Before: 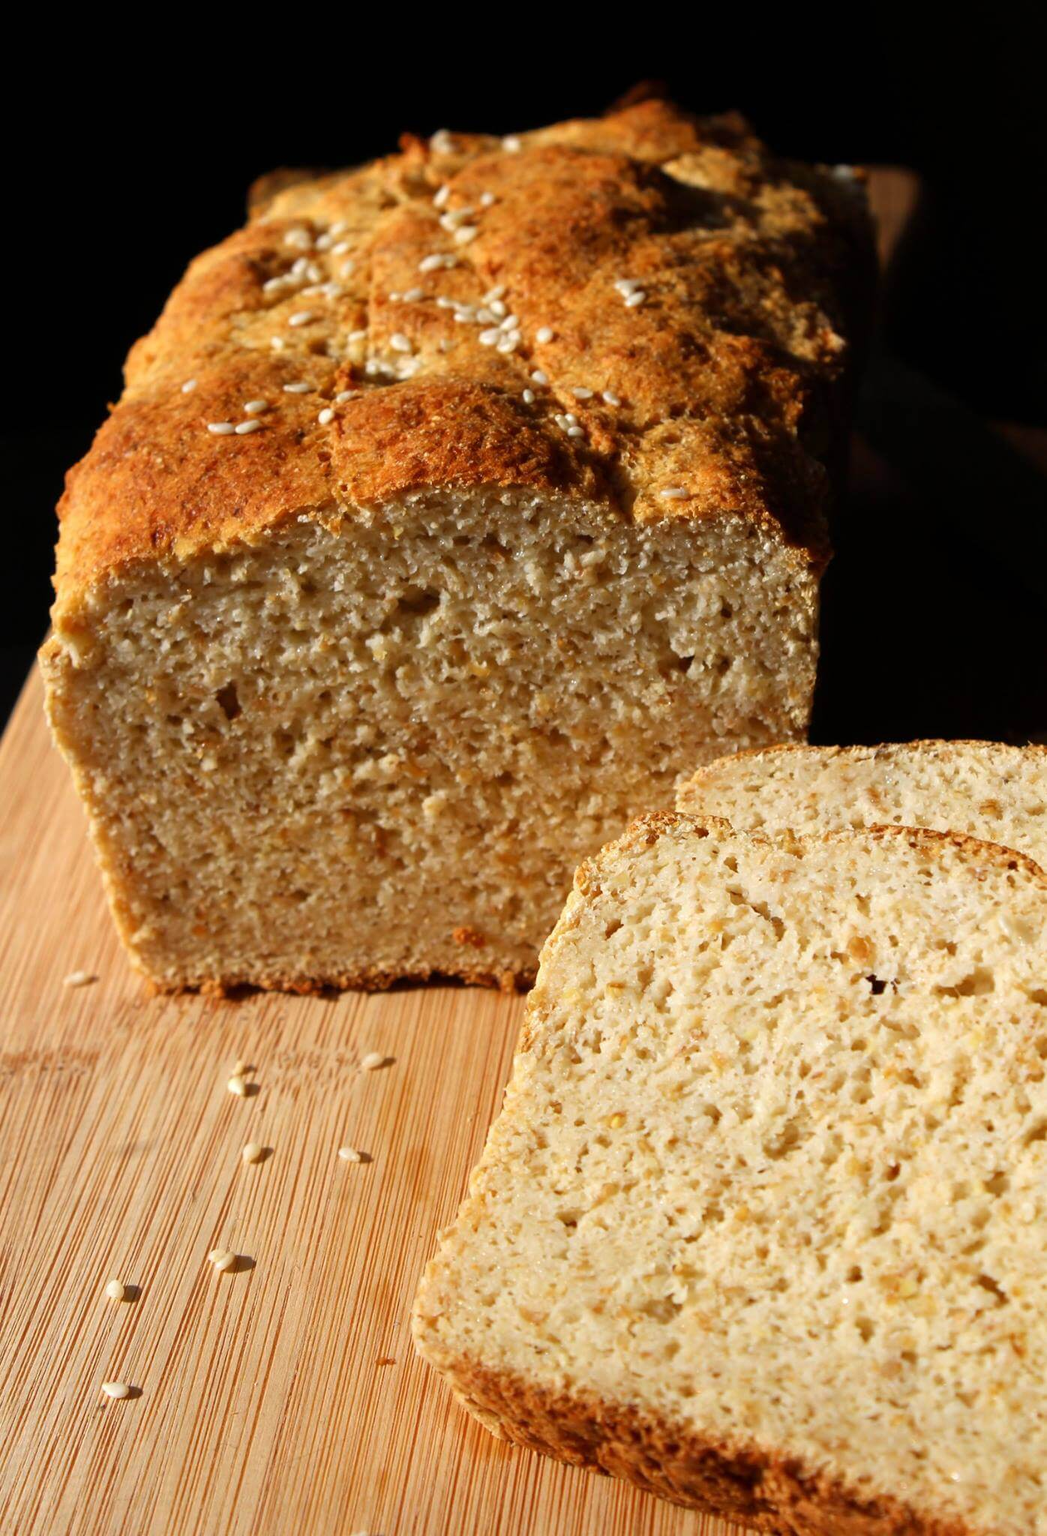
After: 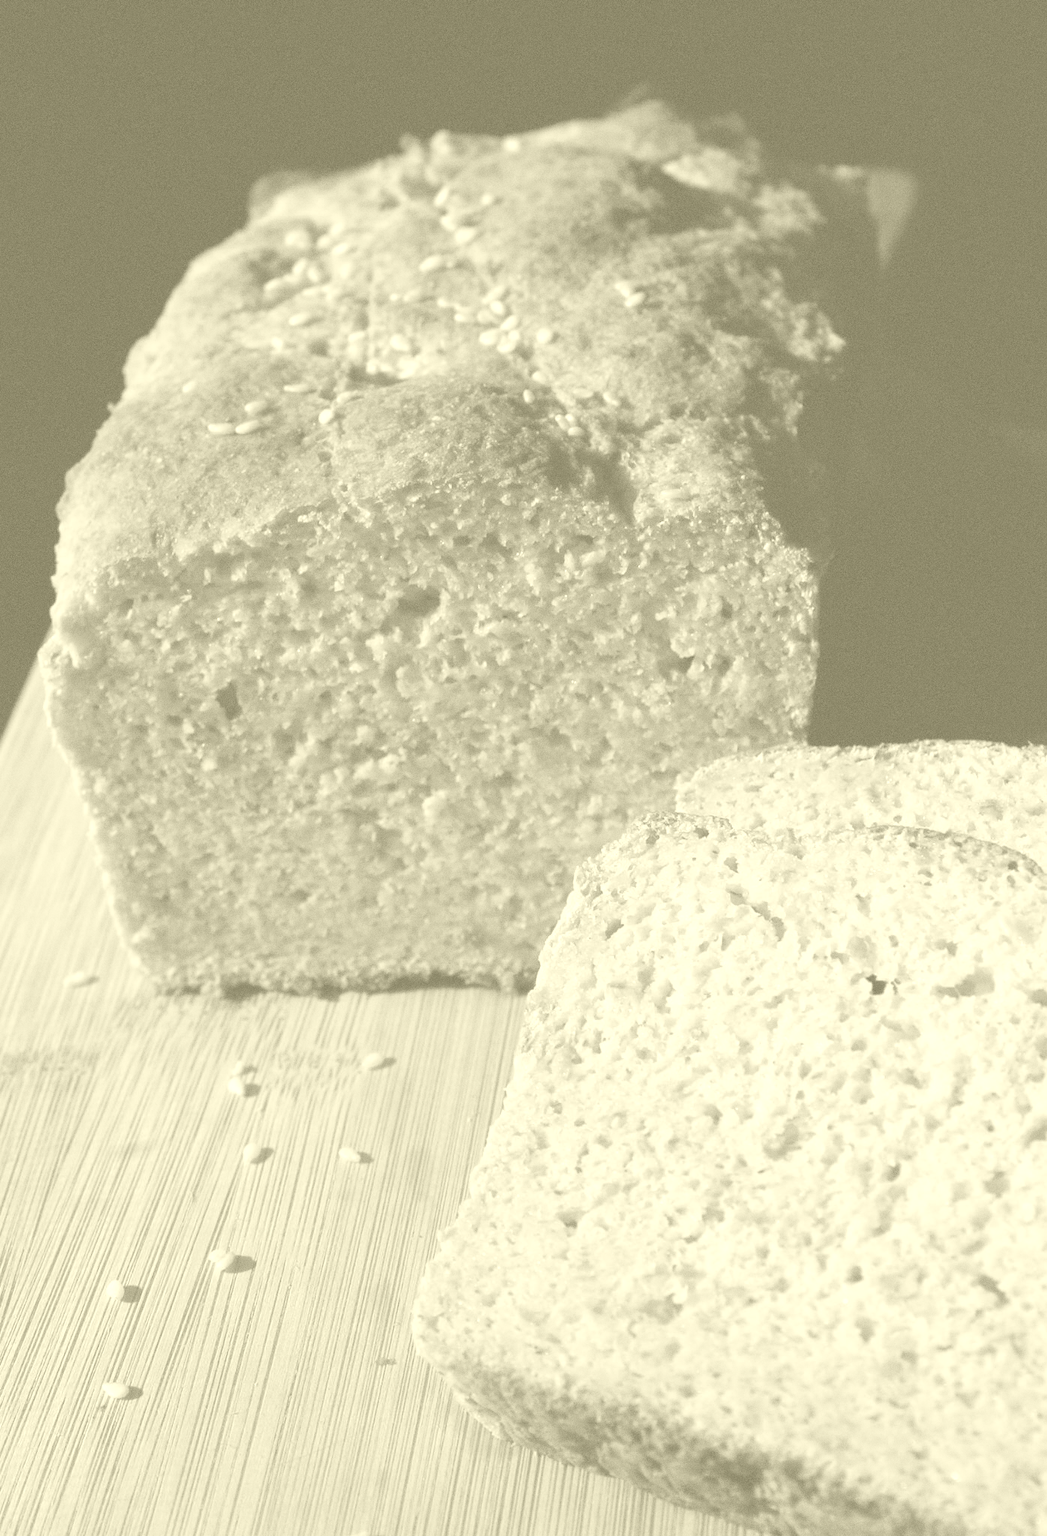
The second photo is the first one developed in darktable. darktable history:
grain: coarseness 0.09 ISO
colorize: hue 43.2°, saturation 40%, version 1
